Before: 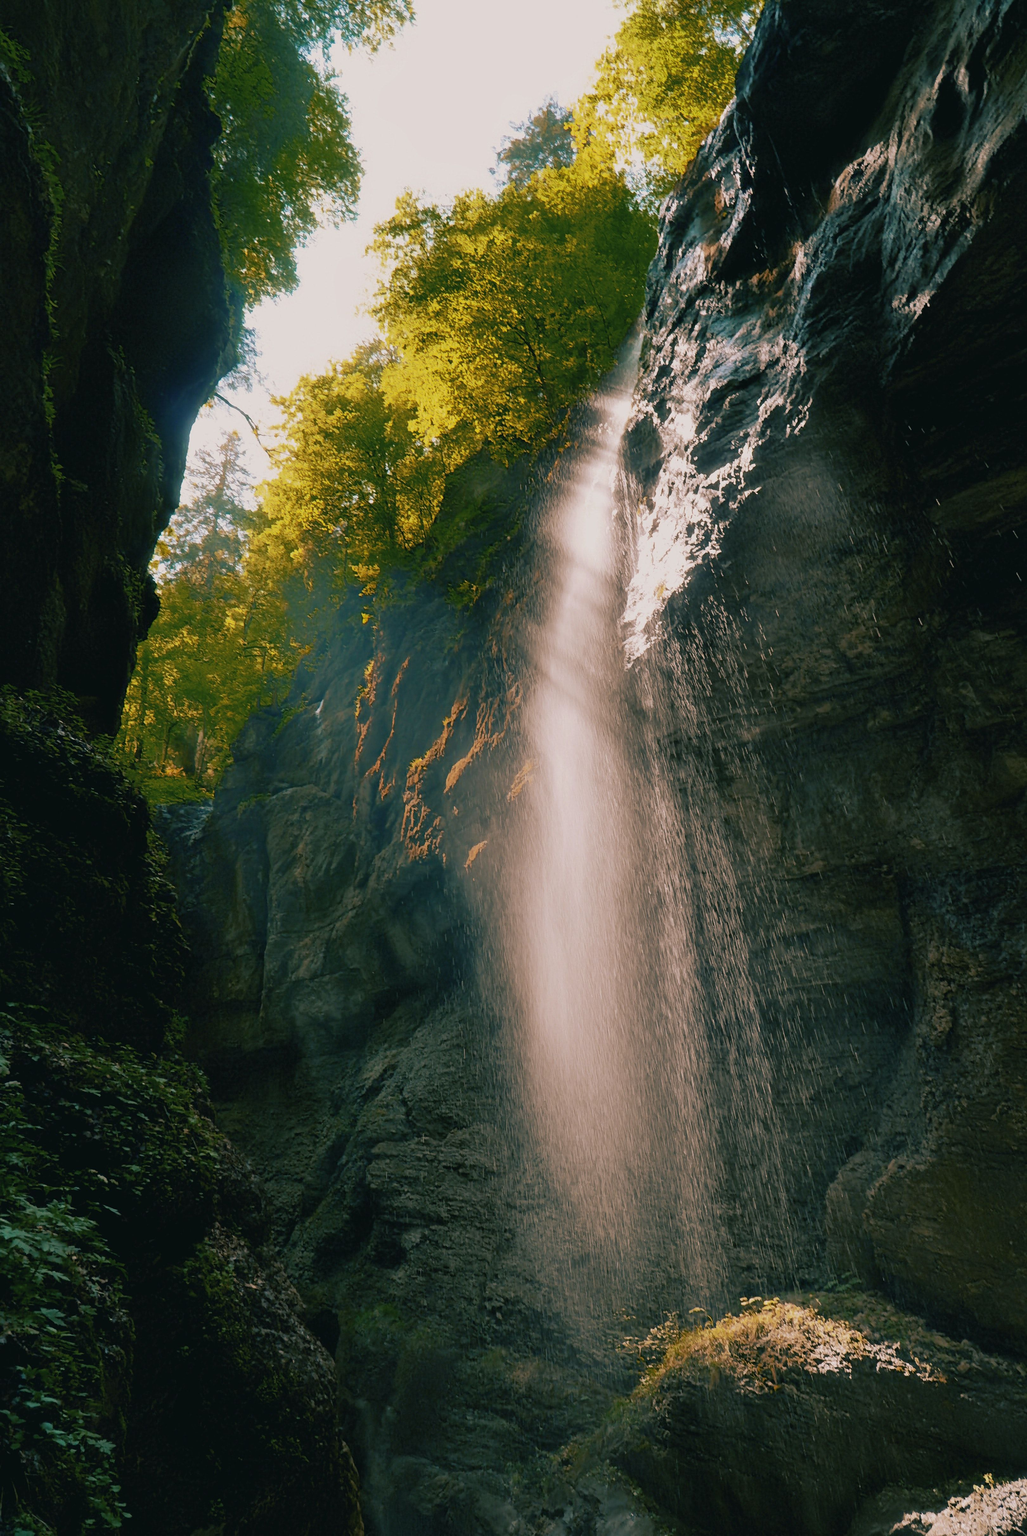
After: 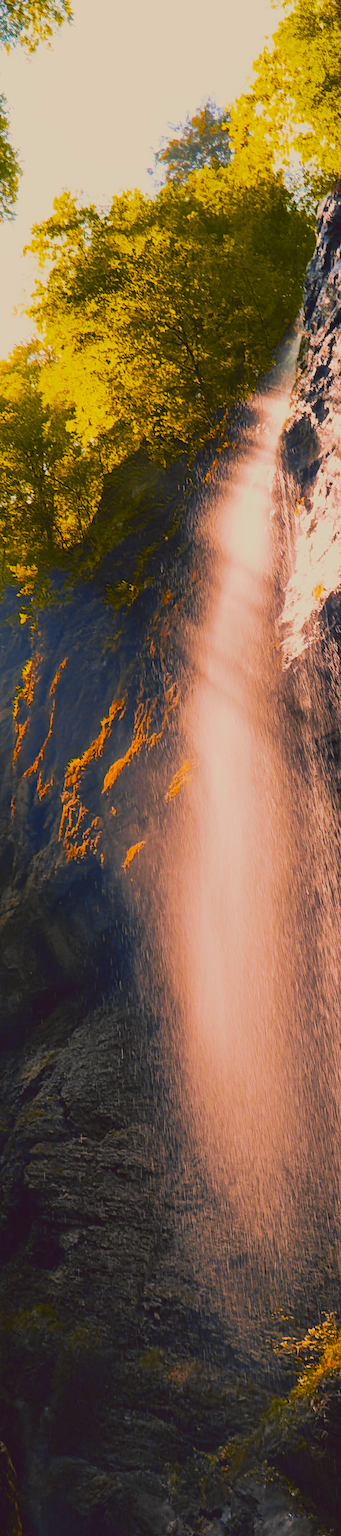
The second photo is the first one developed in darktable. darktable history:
haze removal: adaptive false
base curve: curves: ch0 [(0, 0) (0.235, 0.266) (0.503, 0.496) (0.786, 0.72) (1, 1)]
color balance rgb: shadows lift › luminance -21.66%, shadows lift › chroma 8.98%, shadows lift › hue 283.37°, power › chroma 1.55%, power › hue 25.59°, highlights gain › luminance 6.08%, highlights gain › chroma 2.55%, highlights gain › hue 90°, global offset › luminance -0.87%, perceptual saturation grading › global saturation 27.49%, perceptual saturation grading › highlights -28.39%, perceptual saturation grading › mid-tones 15.22%, perceptual saturation grading › shadows 33.98%, perceptual brilliance grading › highlights 10%, perceptual brilliance grading › mid-tones 5%
lowpass: radius 0.1, contrast 0.85, saturation 1.1, unbound 0
crop: left 33.36%, right 33.36%
exposure: black level correction -0.015, exposure -0.5 EV, compensate highlight preservation false
tone curve: curves: ch0 [(0, 0.01) (0.097, 0.07) (0.204, 0.173) (0.447, 0.517) (0.539, 0.624) (0.733, 0.791) (0.879, 0.898) (1, 0.98)]; ch1 [(0, 0) (0.393, 0.415) (0.447, 0.448) (0.485, 0.494) (0.523, 0.509) (0.545, 0.544) (0.574, 0.578) (0.648, 0.674) (1, 1)]; ch2 [(0, 0) (0.369, 0.388) (0.449, 0.431) (0.499, 0.5) (0.521, 0.517) (0.53, 0.54) (0.564, 0.569) (0.674, 0.735) (1, 1)], color space Lab, independent channels, preserve colors none
